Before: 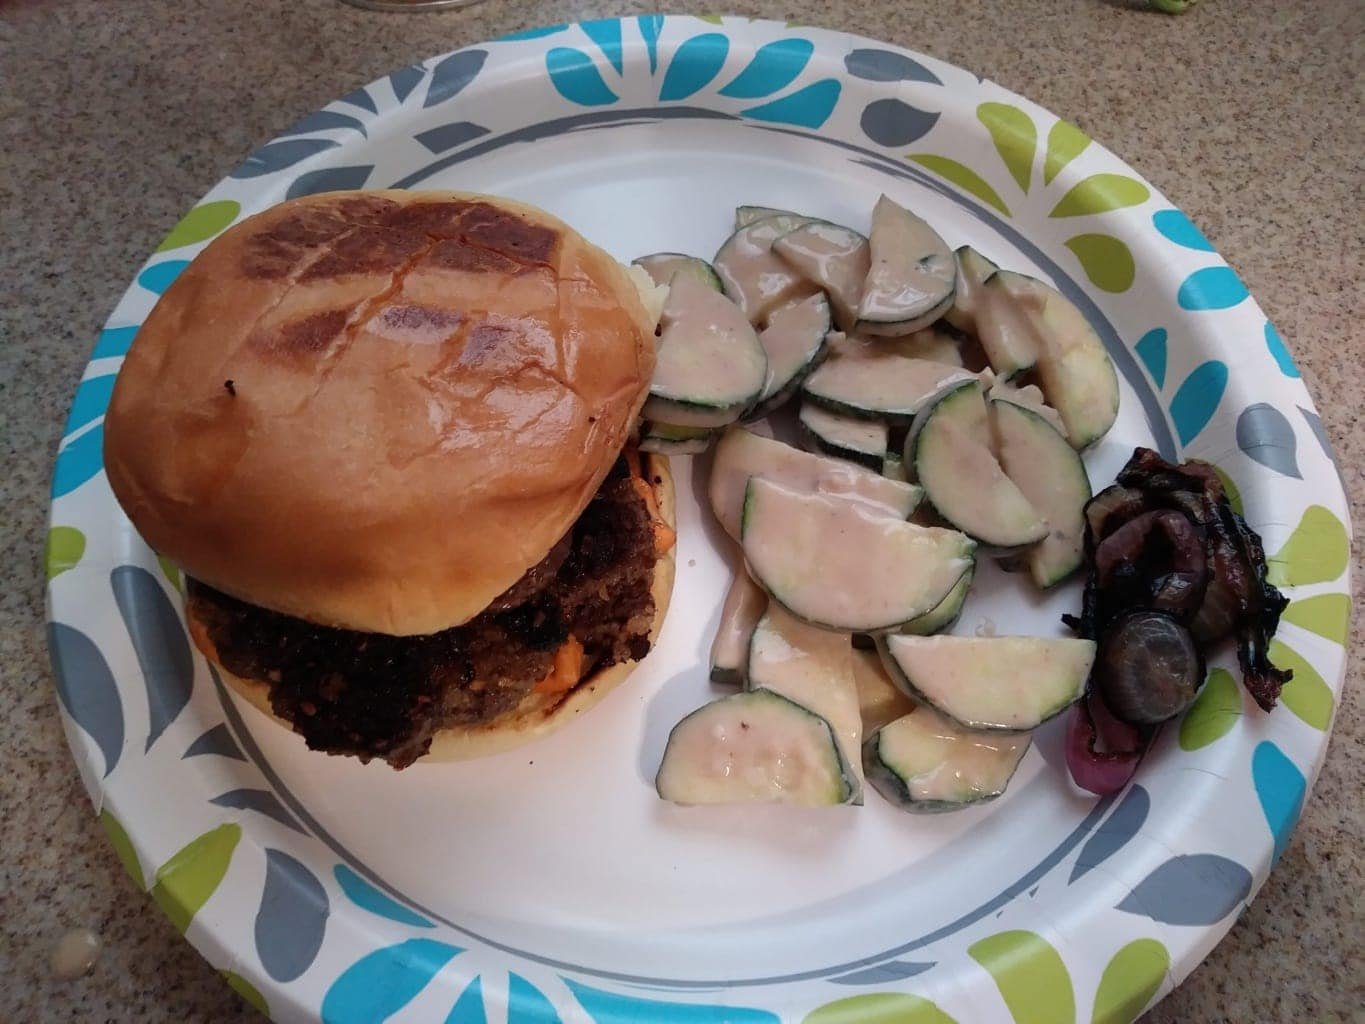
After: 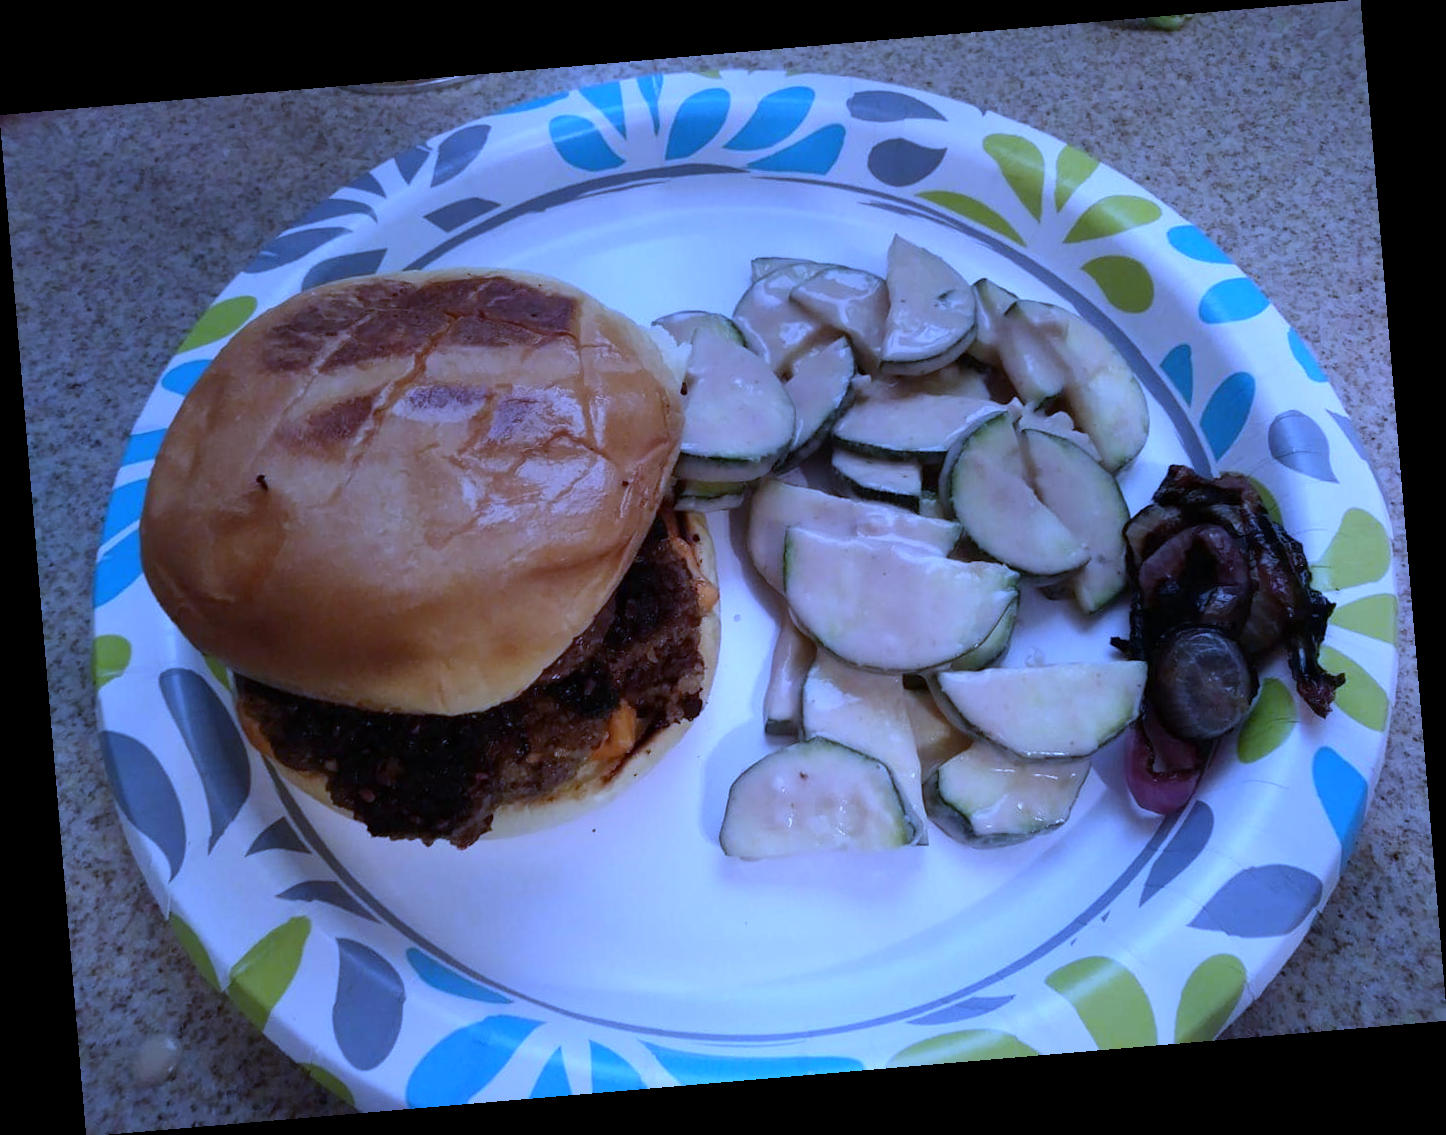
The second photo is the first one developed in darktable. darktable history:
rotate and perspective: rotation -4.86°, automatic cropping off
white balance: red 0.766, blue 1.537
